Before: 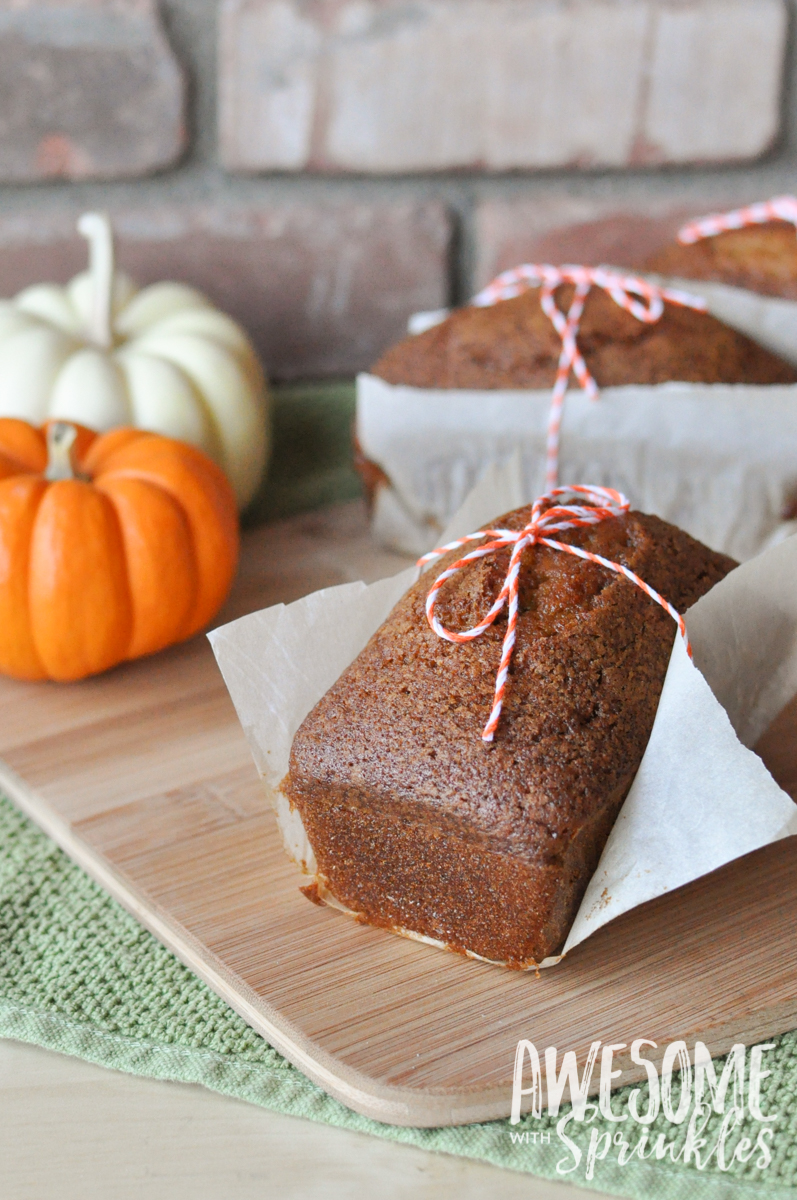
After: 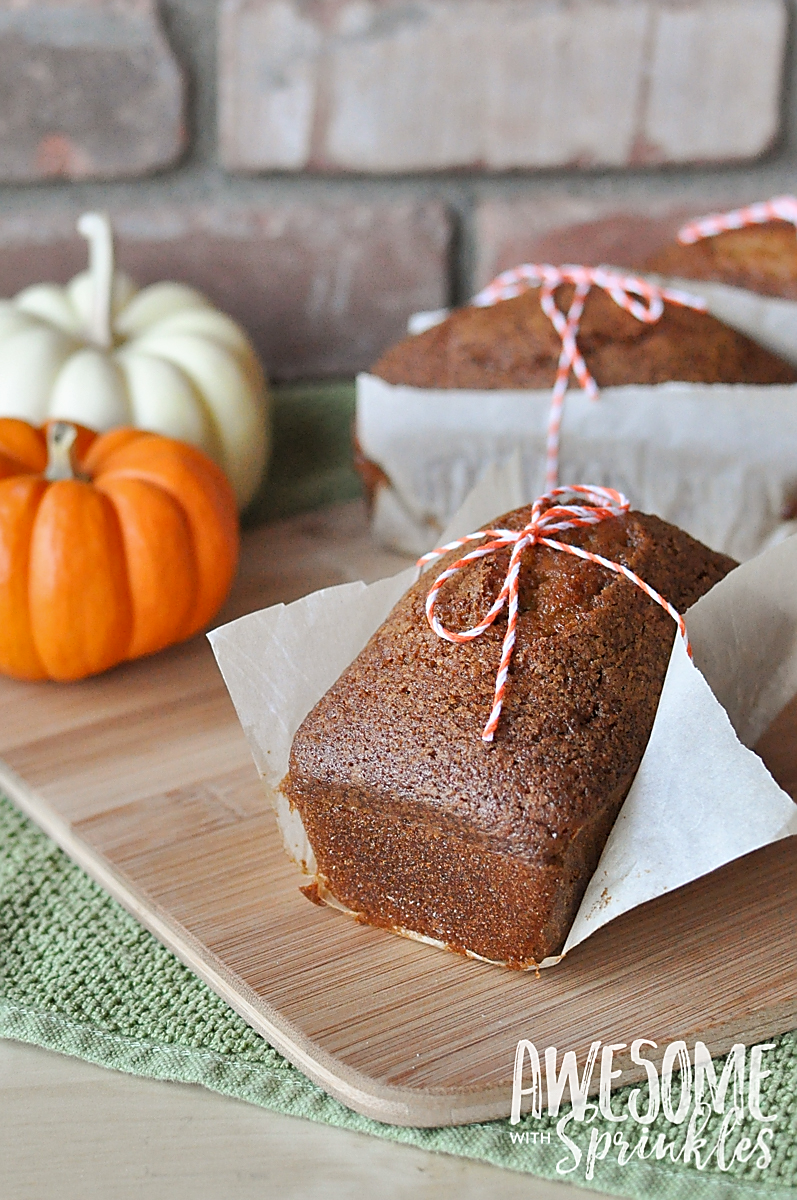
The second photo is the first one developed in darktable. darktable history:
shadows and highlights: soften with gaussian
sharpen: radius 1.4, amount 1.25, threshold 0.7
